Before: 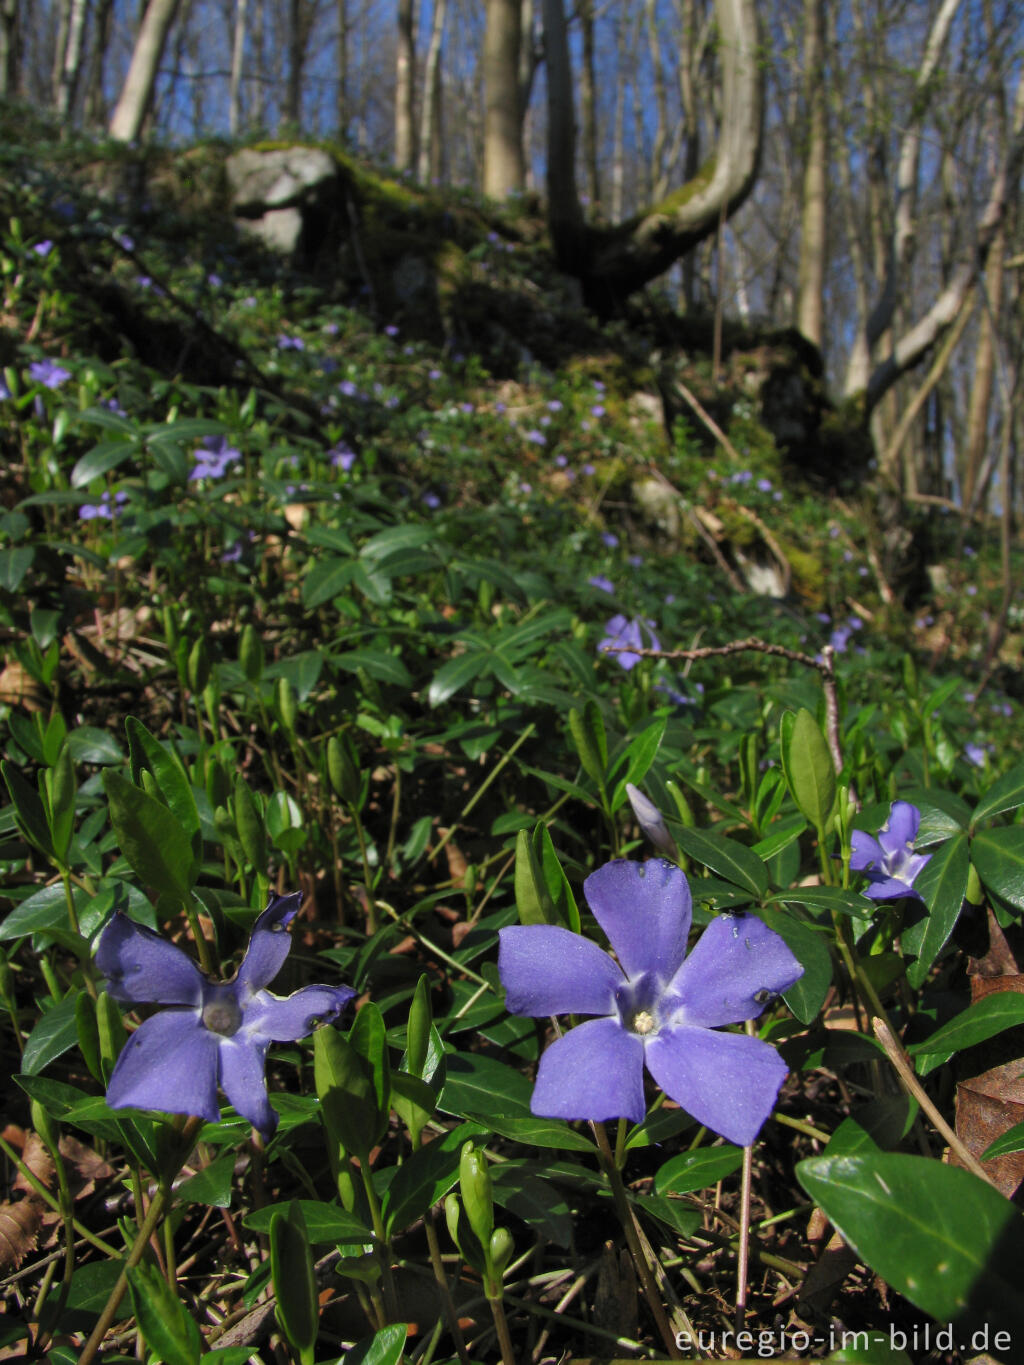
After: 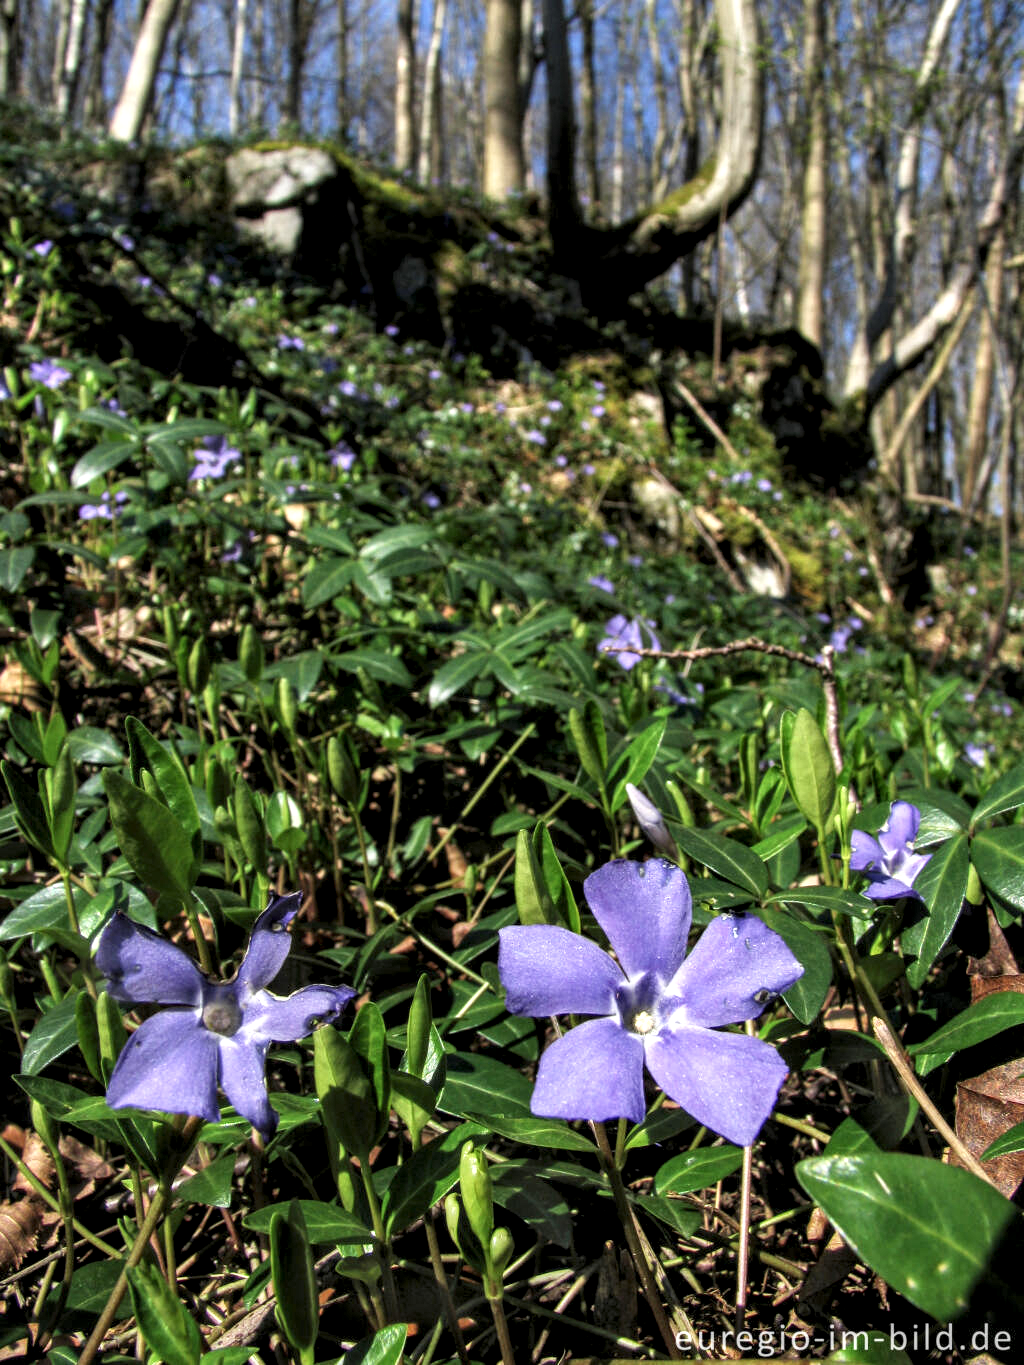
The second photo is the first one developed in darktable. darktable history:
base curve: curves: ch0 [(0, 0) (0.088, 0.125) (0.176, 0.251) (0.354, 0.501) (0.613, 0.749) (1, 0.877)], preserve colors none
local contrast: highlights 64%, shadows 54%, detail 169%, midtone range 0.515
